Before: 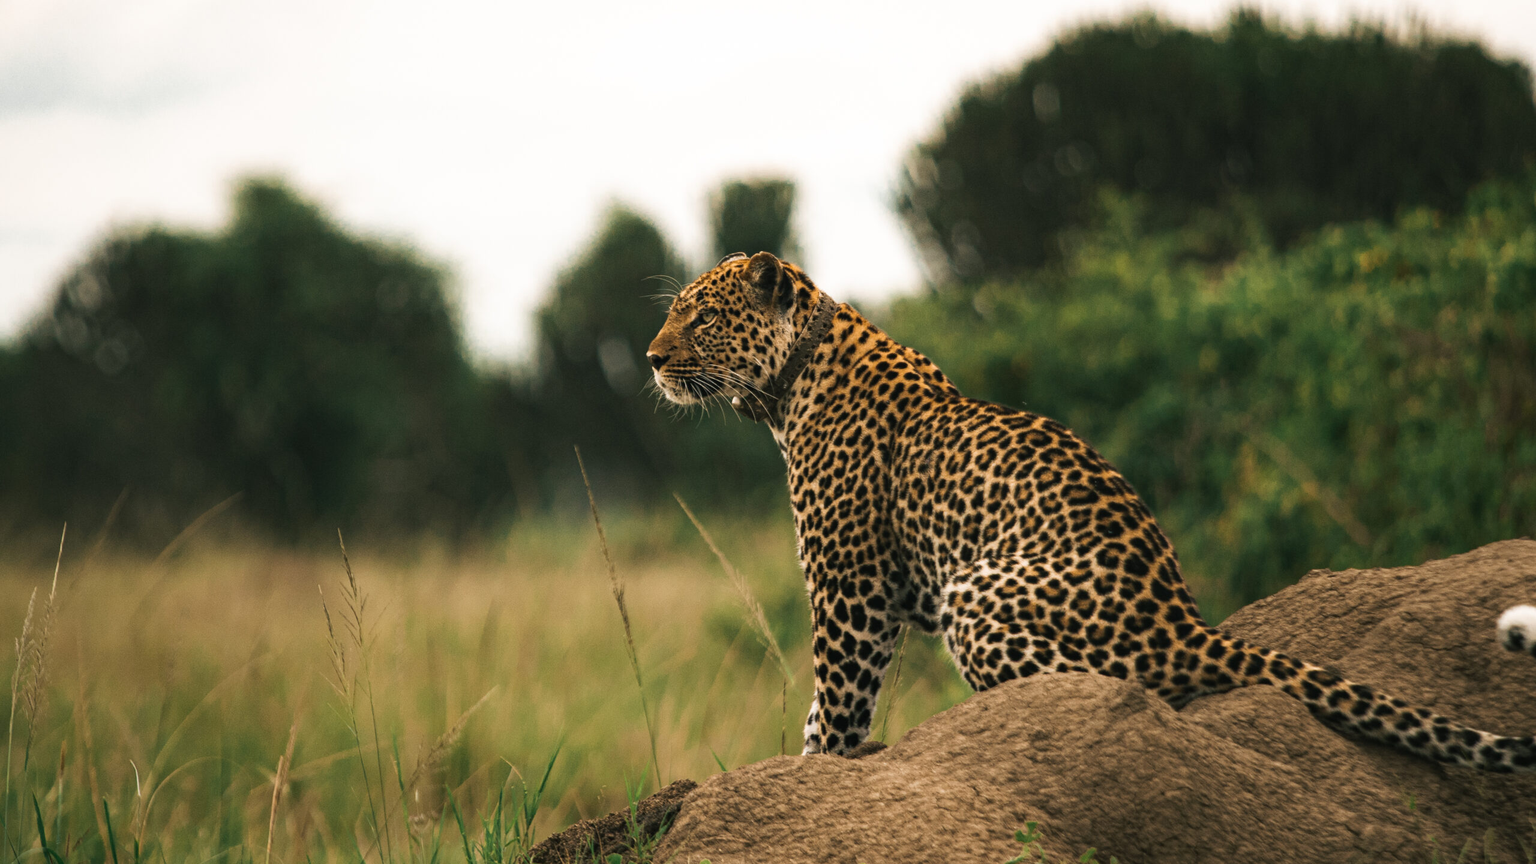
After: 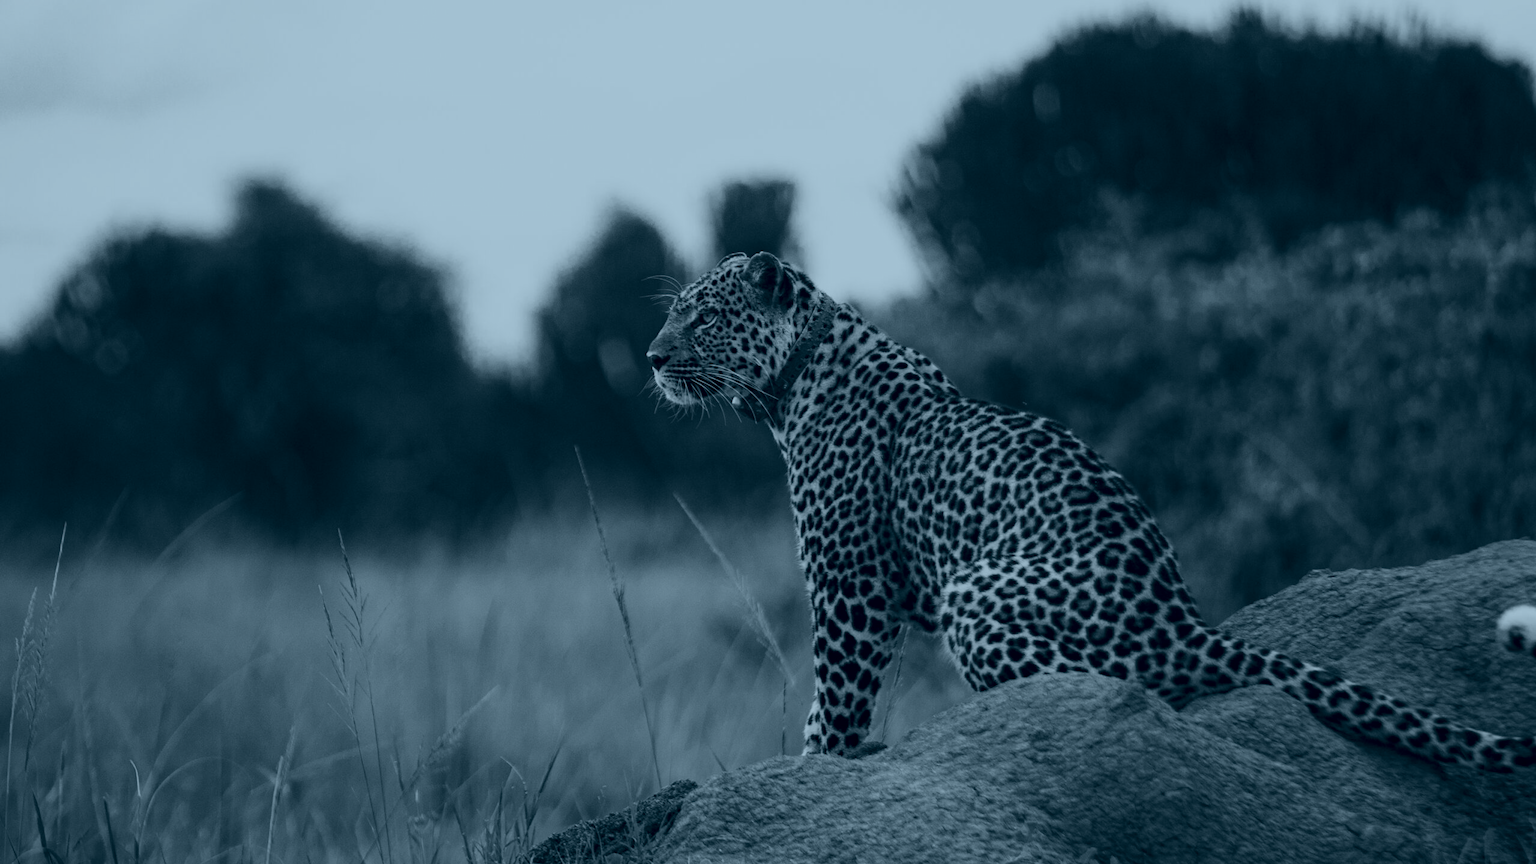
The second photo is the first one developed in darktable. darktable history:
colorize: hue 194.4°, saturation 29%, source mix 61.75%, lightness 3.98%, version 1
exposure: exposure 1.089 EV, compensate highlight preservation false
white balance: red 1.066, blue 1.119
